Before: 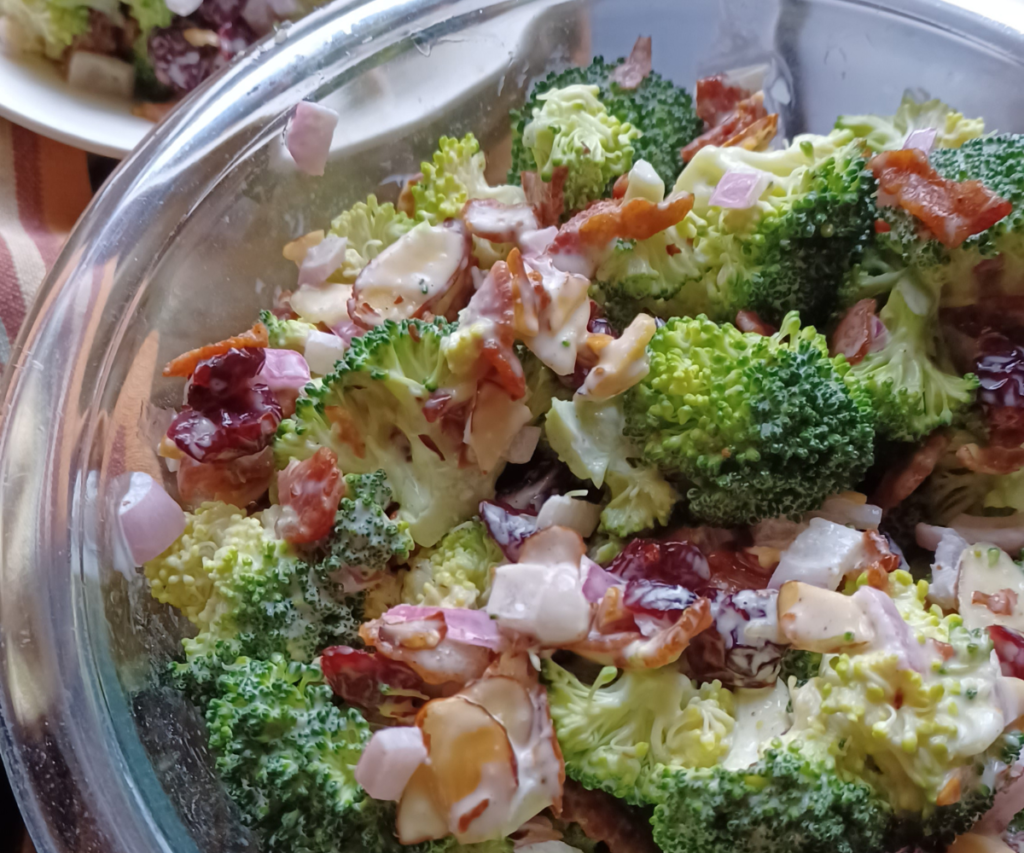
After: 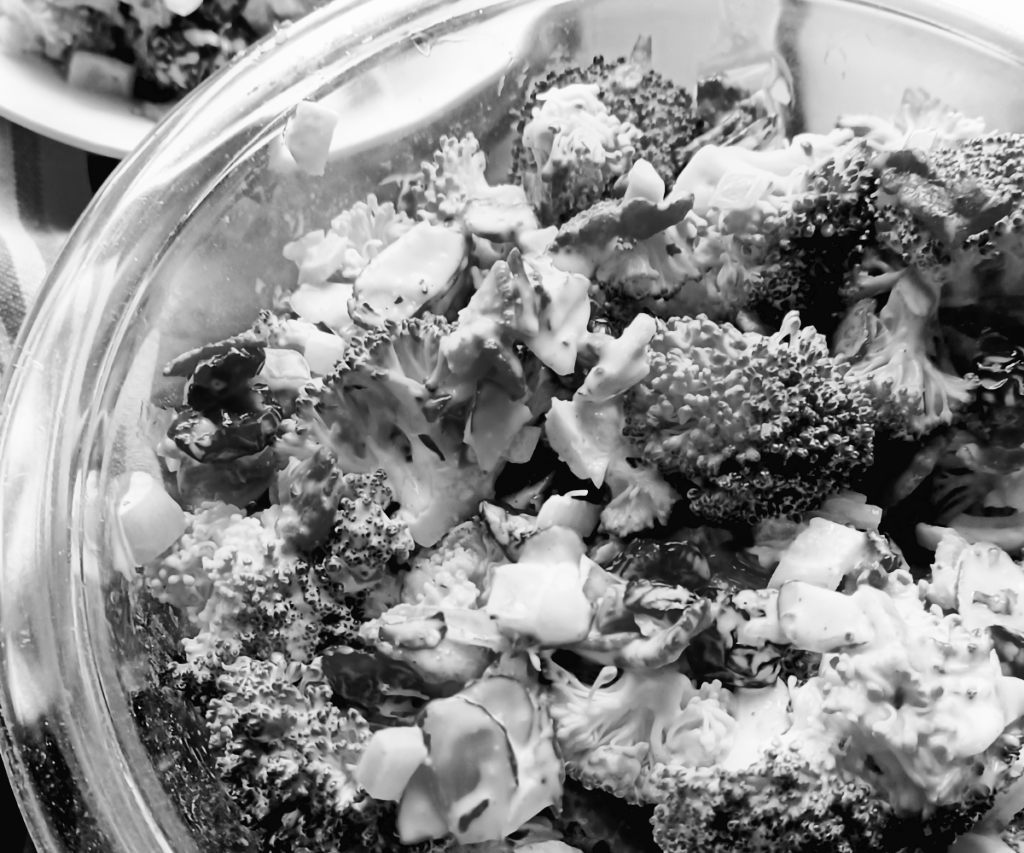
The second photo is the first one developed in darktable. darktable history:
exposure: black level correction 0.009, compensate highlight preservation false
monochrome: a -11.7, b 1.62, size 0.5, highlights 0.38
base curve: curves: ch0 [(0, 0.003) (0.001, 0.002) (0.006, 0.004) (0.02, 0.022) (0.048, 0.086) (0.094, 0.234) (0.162, 0.431) (0.258, 0.629) (0.385, 0.8) (0.548, 0.918) (0.751, 0.988) (1, 1)], preserve colors none
tone curve: curves: ch0 [(0, 0) (0.405, 0.351) (1, 1)]
